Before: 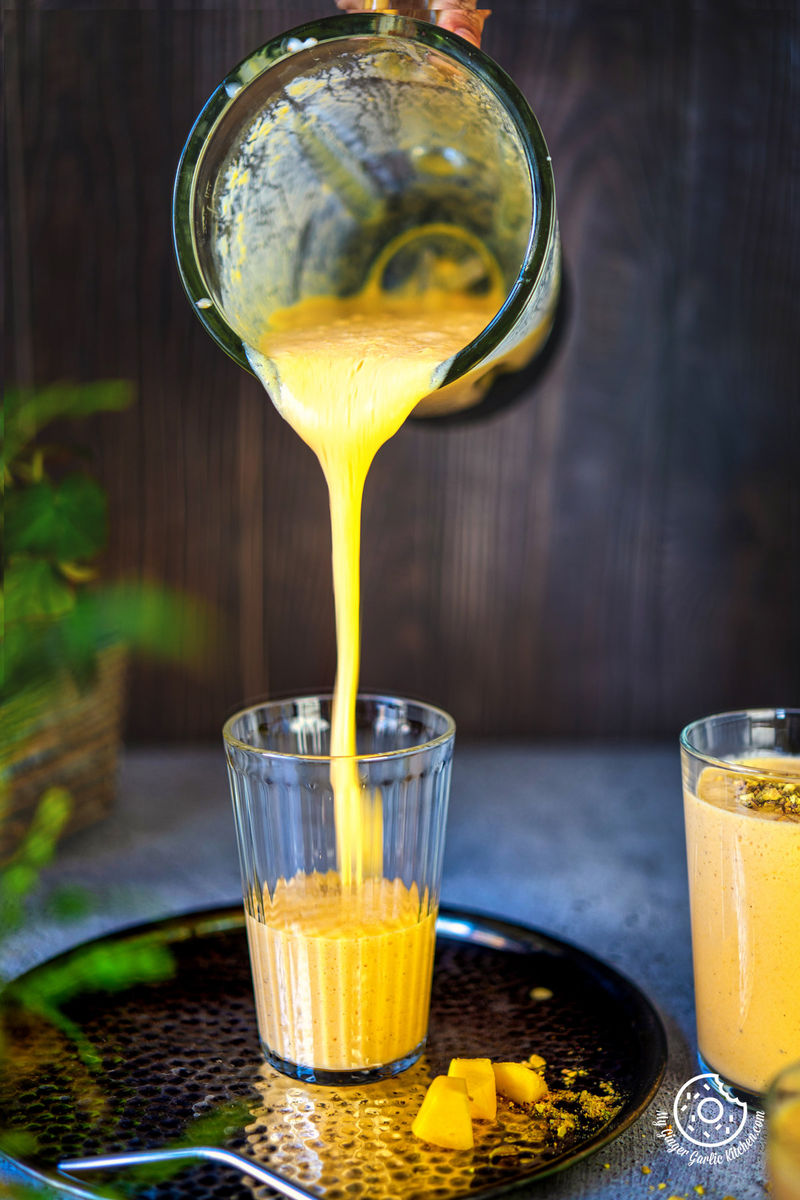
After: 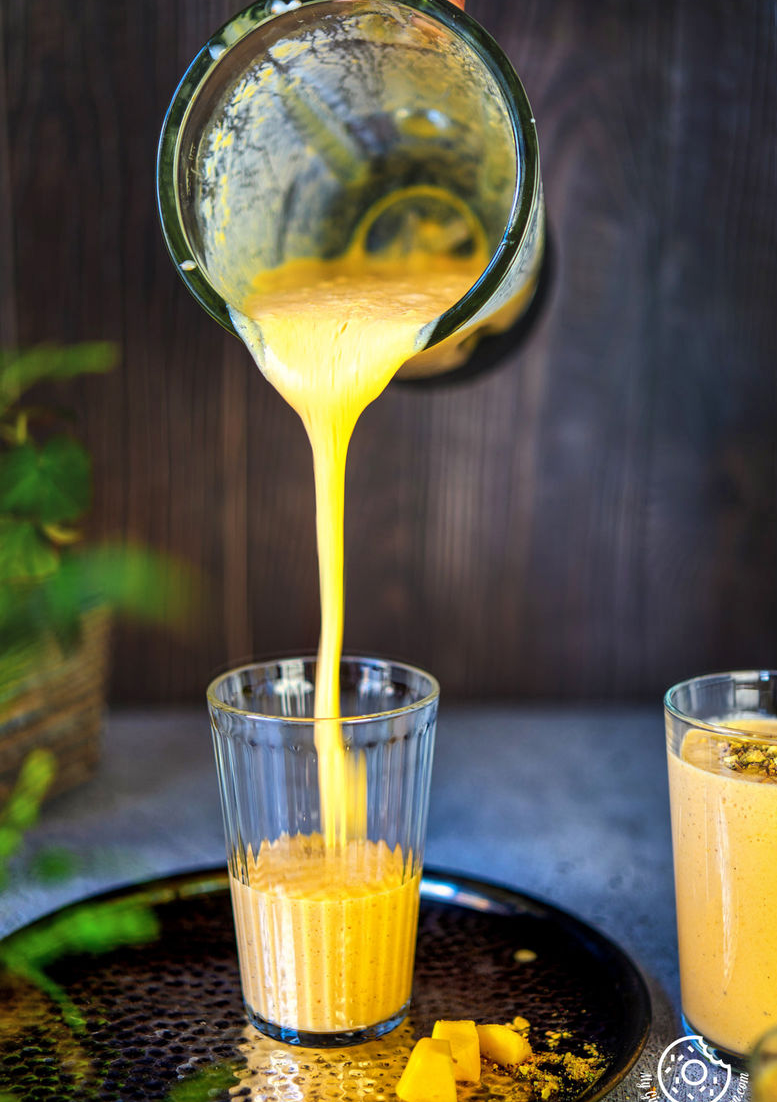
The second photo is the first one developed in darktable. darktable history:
crop: left 2.019%, top 3.22%, right 0.803%, bottom 4.868%
shadows and highlights: shadows 36.89, highlights -27.99, soften with gaussian
